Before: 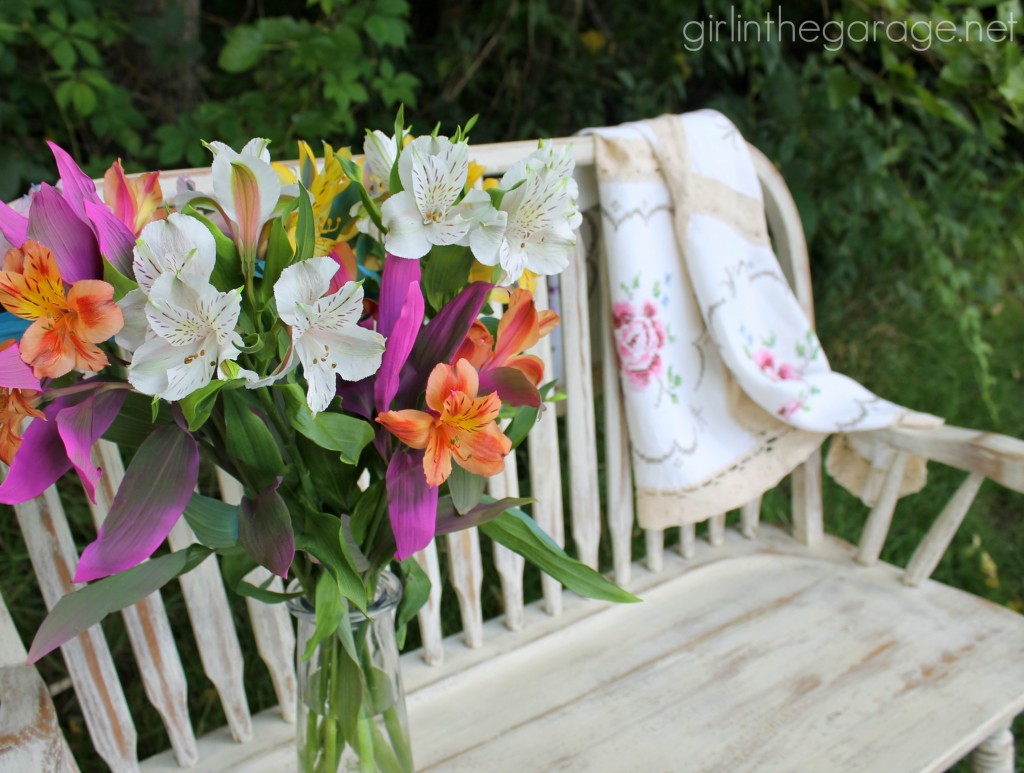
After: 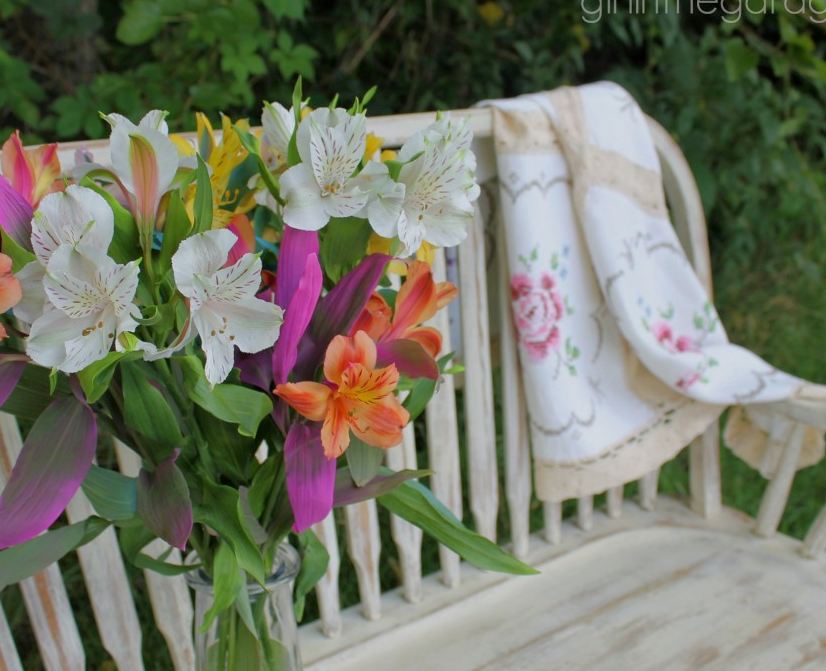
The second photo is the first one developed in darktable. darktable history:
tone equalizer: -8 EV 0.286 EV, -7 EV 0.446 EV, -6 EV 0.445 EV, -5 EV 0.269 EV, -3 EV -0.269 EV, -2 EV -0.443 EV, -1 EV -0.413 EV, +0 EV -0.239 EV, edges refinement/feathering 500, mask exposure compensation -1.57 EV, preserve details no
crop: left 10.024%, top 3.65%, right 9.24%, bottom 9.418%
